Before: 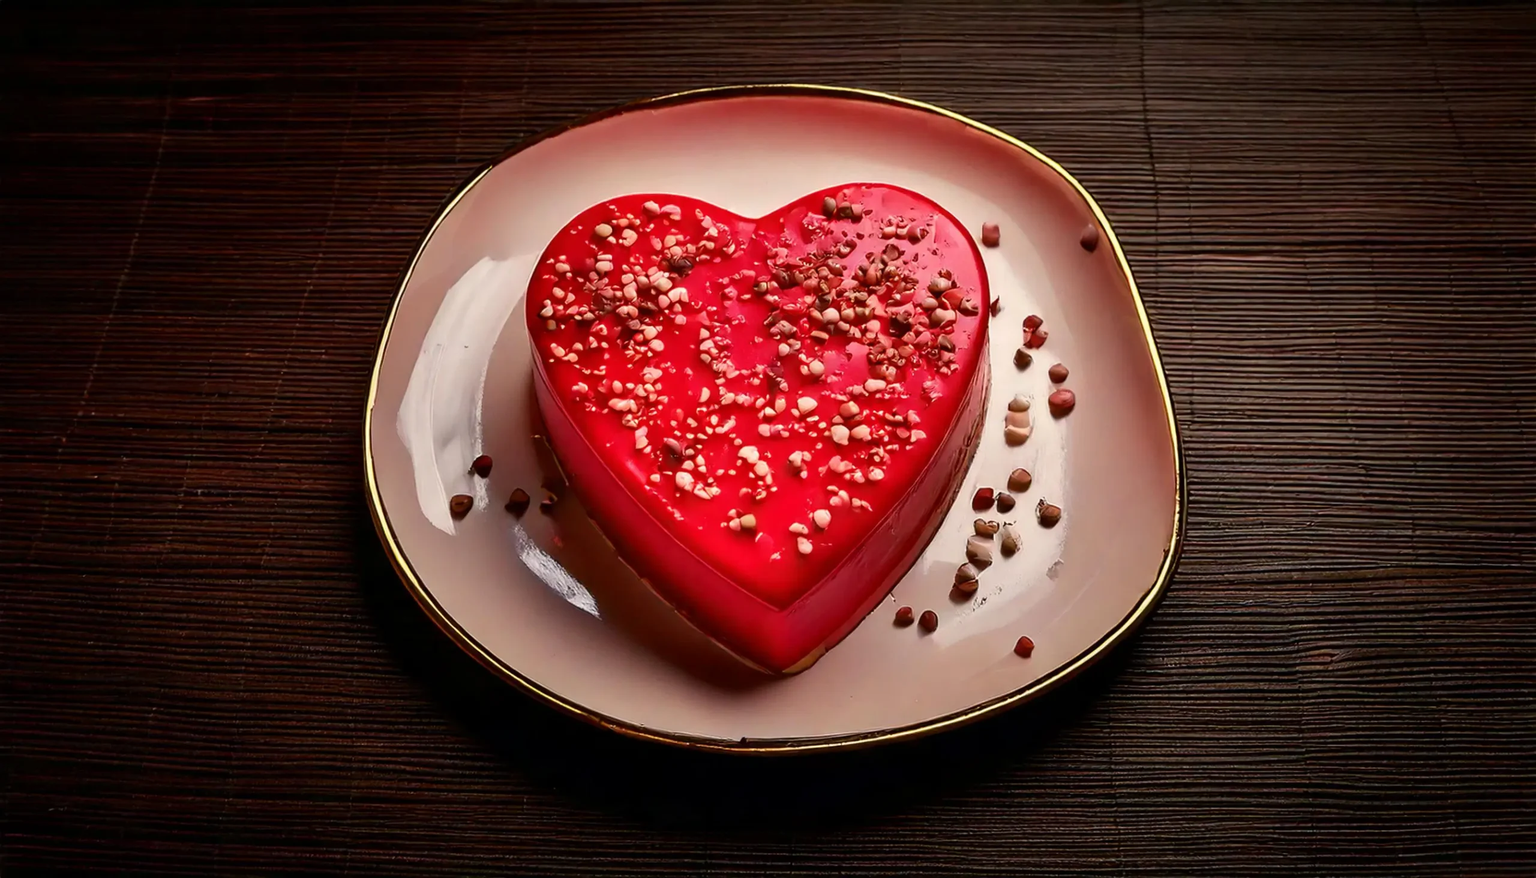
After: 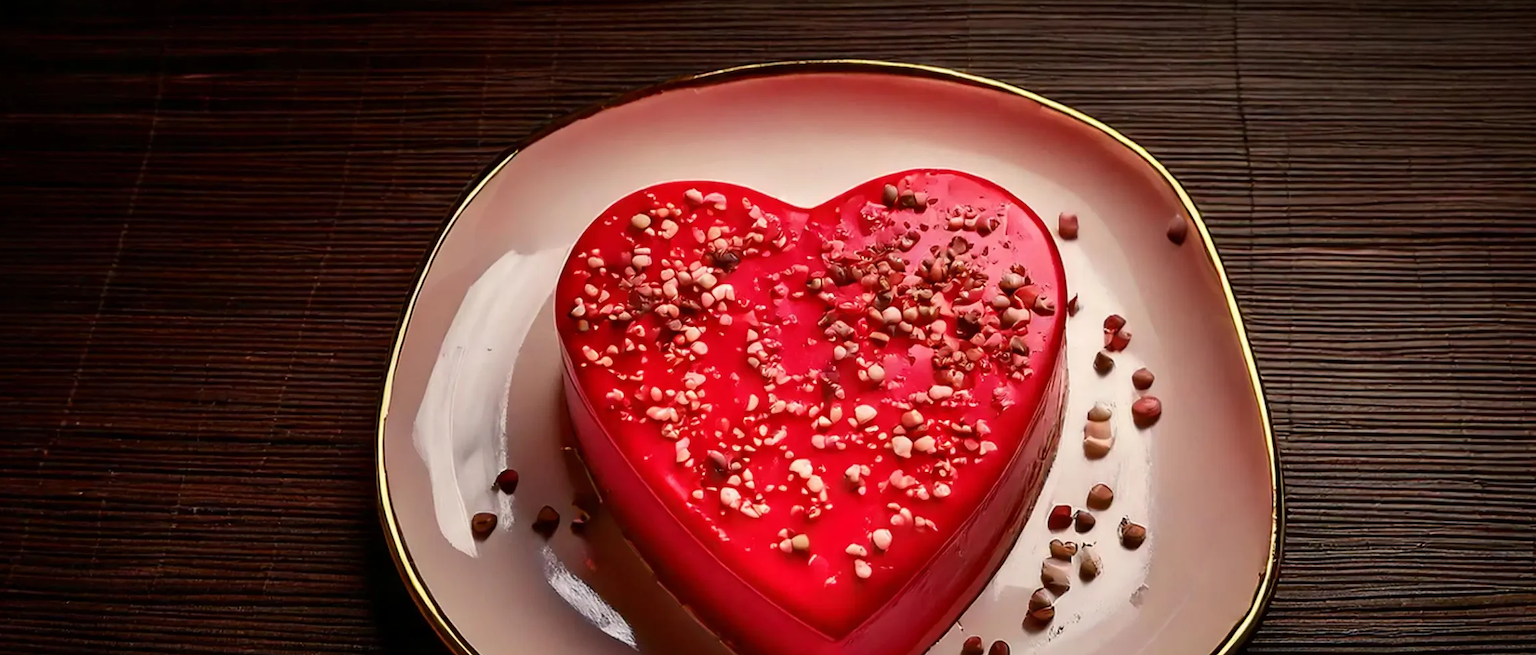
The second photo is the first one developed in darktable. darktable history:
exposure: compensate highlight preservation false
crop: left 1.509%, top 3.452%, right 7.696%, bottom 28.452%
